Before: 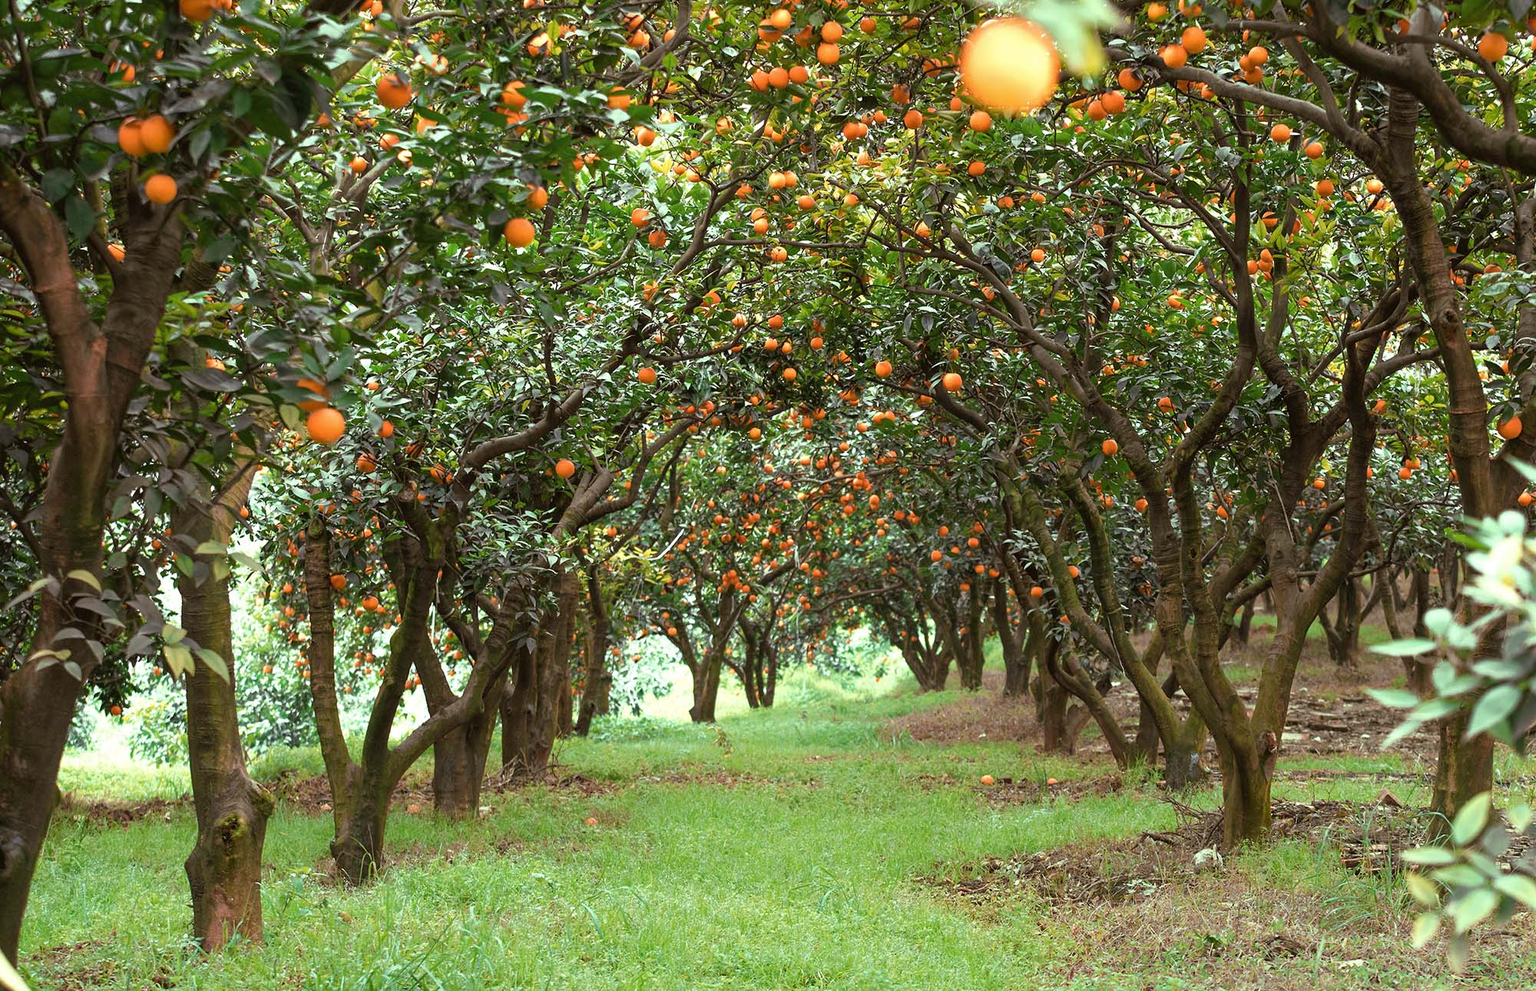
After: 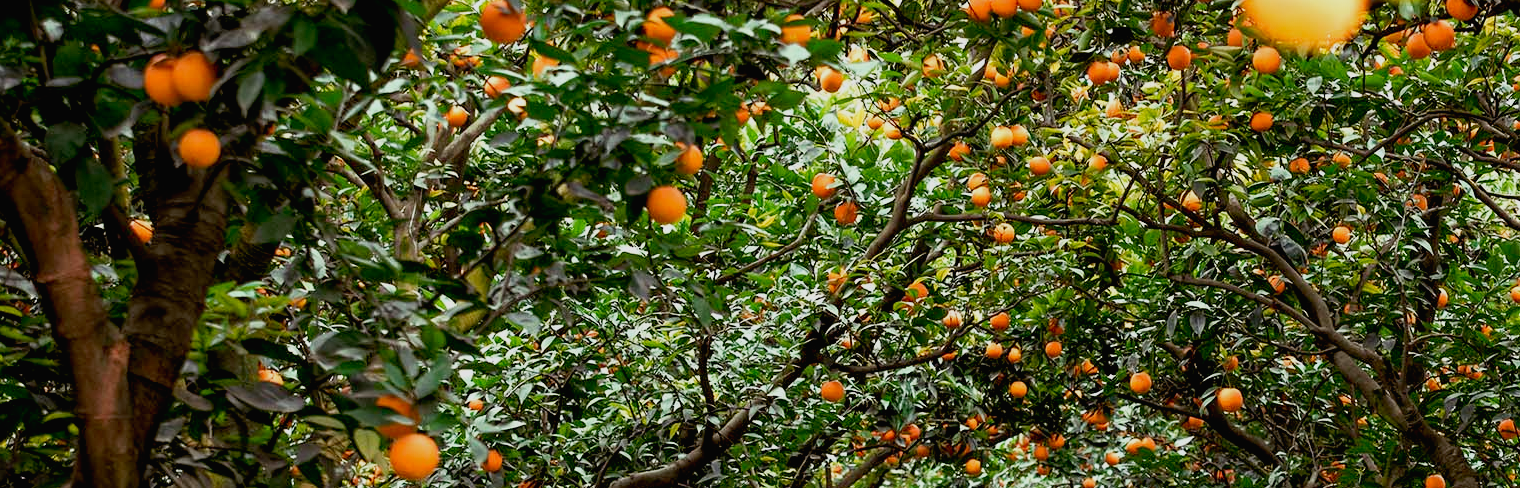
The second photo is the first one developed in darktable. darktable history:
exposure: black level correction 0.011, exposure -0.481 EV, compensate highlight preservation false
tone curve: curves: ch0 [(0, 0.013) (0.054, 0.018) (0.205, 0.191) (0.289, 0.292) (0.39, 0.424) (0.493, 0.551) (0.666, 0.743) (0.795, 0.841) (1, 0.998)]; ch1 [(0, 0) (0.385, 0.343) (0.439, 0.415) (0.494, 0.495) (0.501, 0.501) (0.51, 0.509) (0.54, 0.552) (0.586, 0.614) (0.66, 0.706) (0.783, 0.804) (1, 1)]; ch2 [(0, 0) (0.32, 0.281) (0.403, 0.399) (0.441, 0.428) (0.47, 0.469) (0.498, 0.496) (0.524, 0.538) (0.566, 0.579) (0.633, 0.665) (0.7, 0.711) (1, 1)], preserve colors none
crop: left 0.521%, top 7.647%, right 23.436%, bottom 54.549%
